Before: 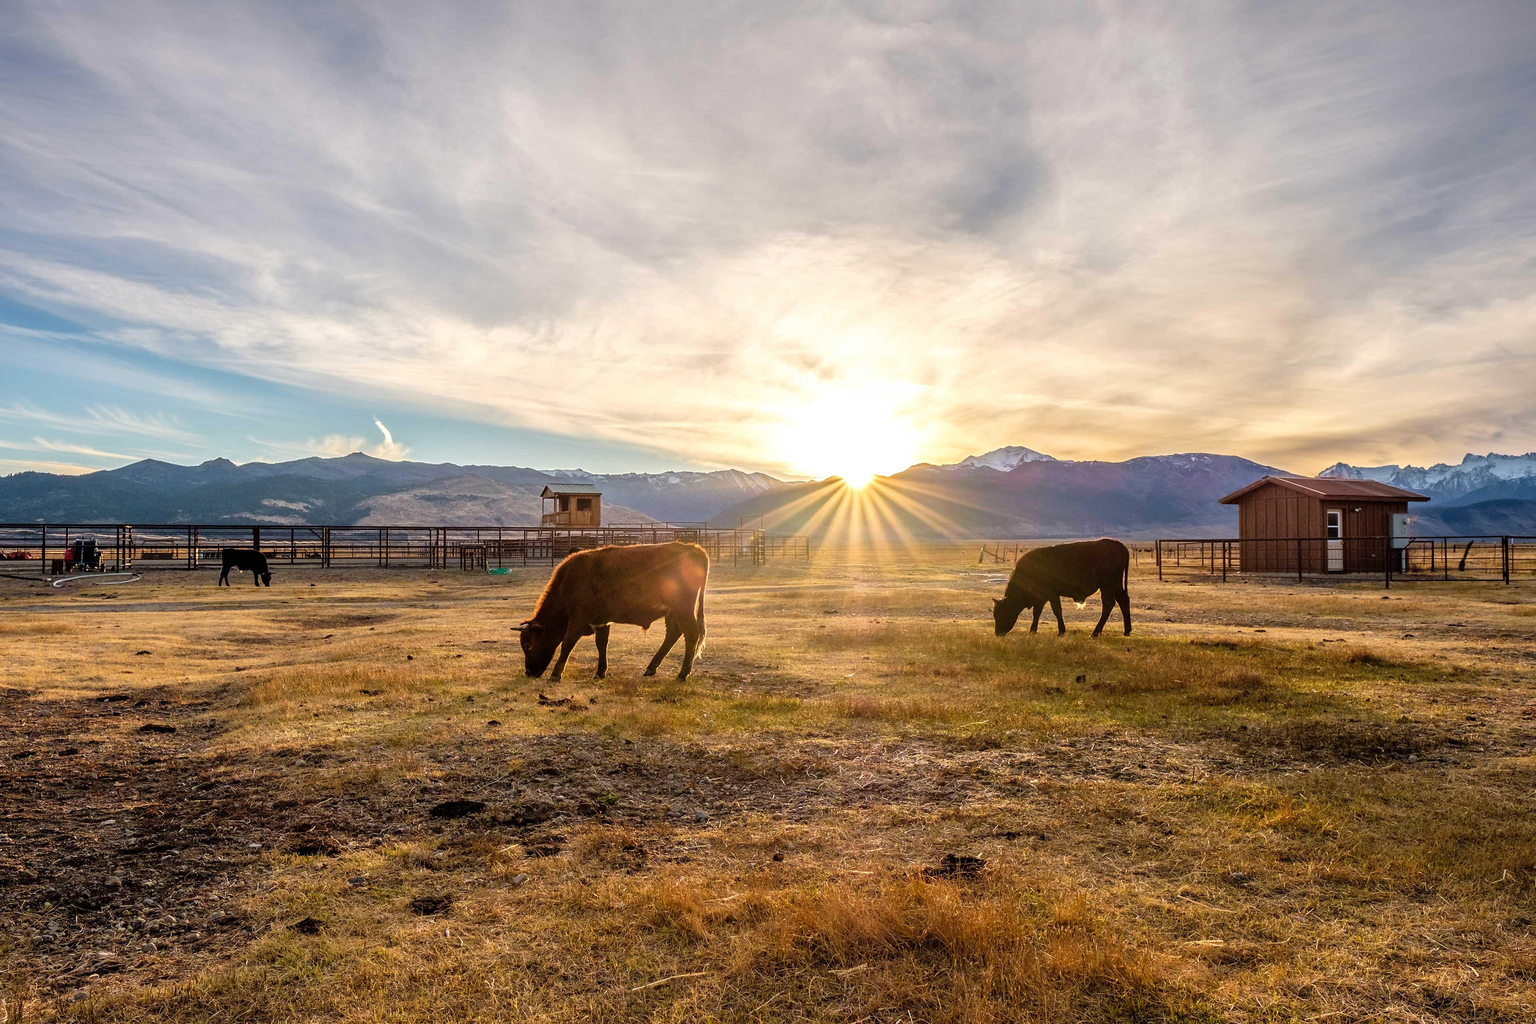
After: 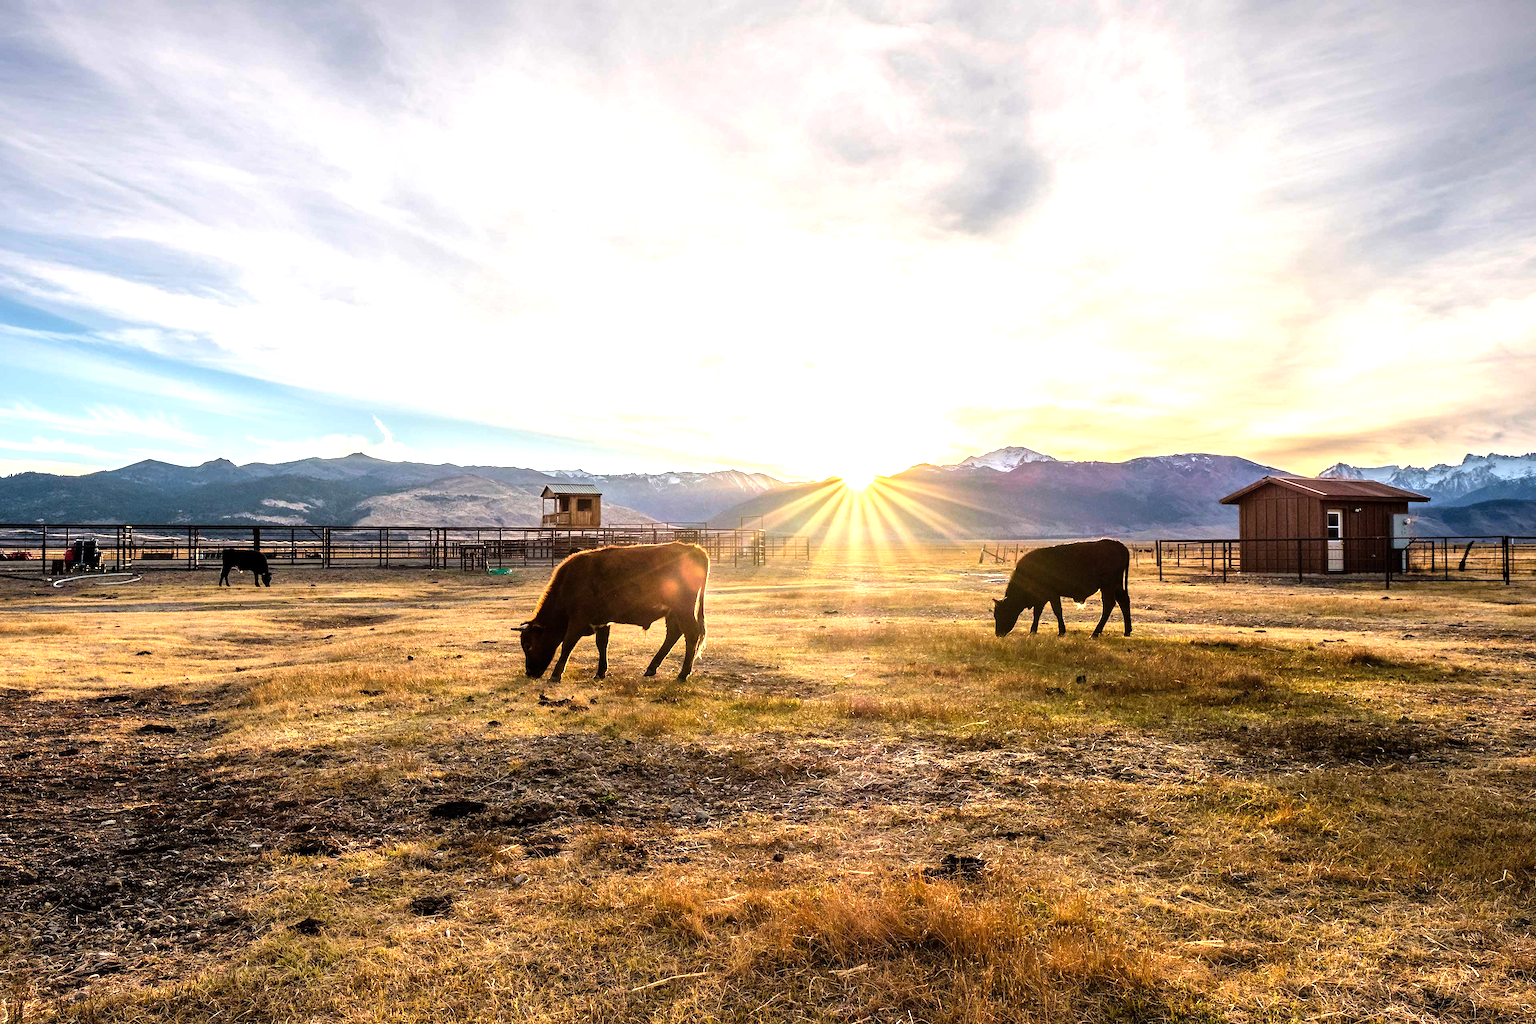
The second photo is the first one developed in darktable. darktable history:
tone equalizer: -8 EV -0.784 EV, -7 EV -0.728 EV, -6 EV -0.628 EV, -5 EV -0.387 EV, -3 EV 0.387 EV, -2 EV 0.6 EV, -1 EV 0.68 EV, +0 EV 0.768 EV, edges refinement/feathering 500, mask exposure compensation -1.57 EV, preserve details no
exposure: exposure 0.236 EV, compensate highlight preservation false
